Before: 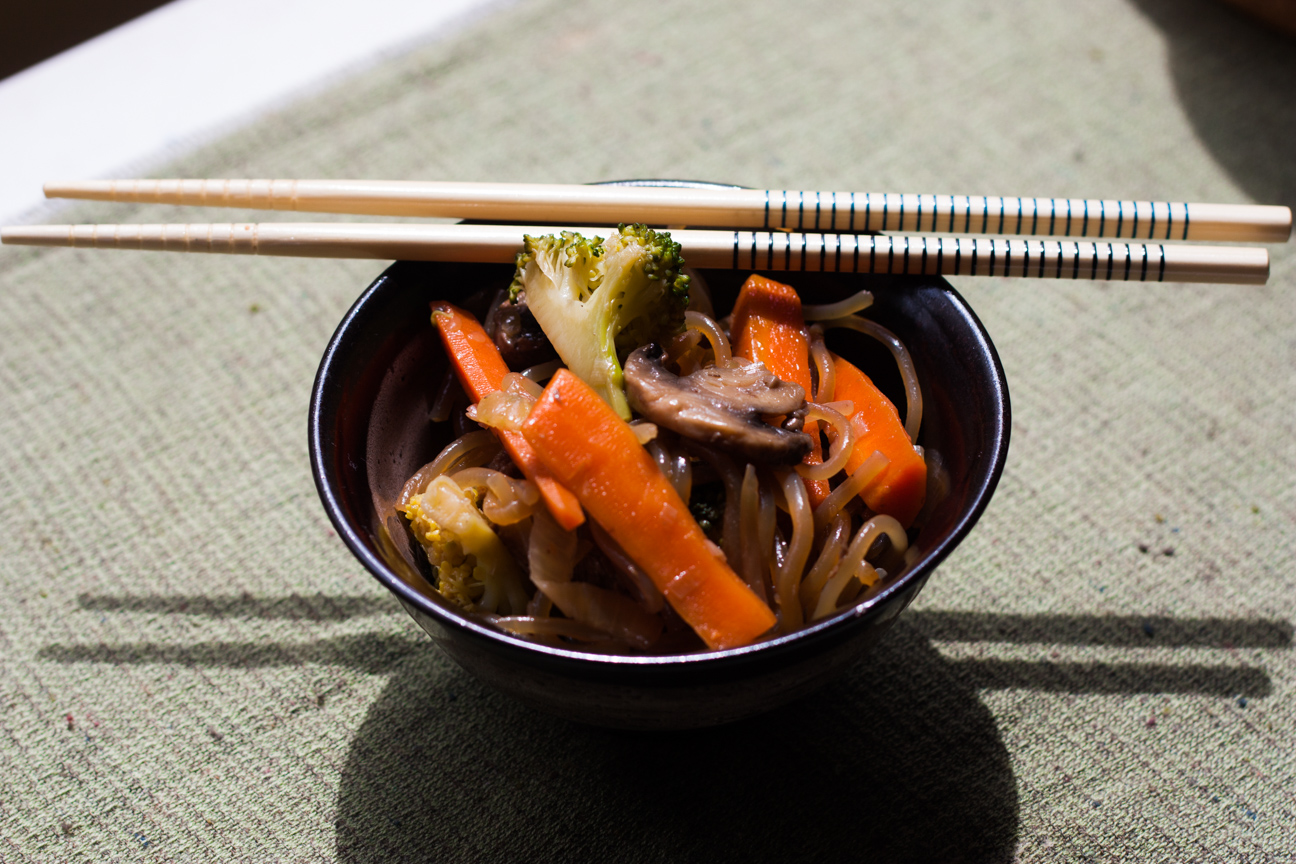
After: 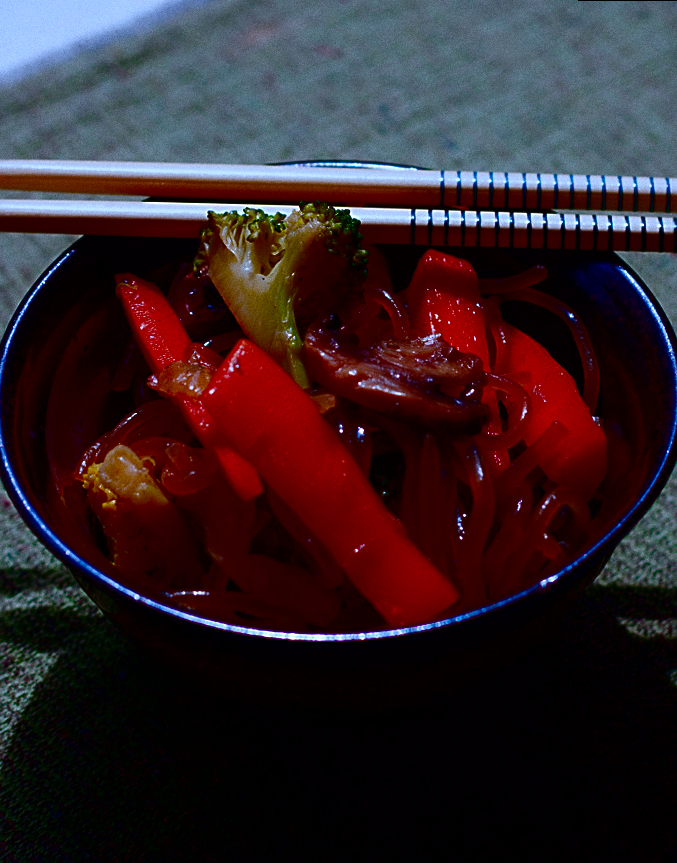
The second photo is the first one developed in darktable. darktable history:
white balance: red 1.004, blue 1.024
crop and rotate: left 22.516%, right 21.234%
color calibration: x 0.37, y 0.377, temperature 4289.93 K
exposure: exposure -0.157 EV, compensate highlight preservation false
rotate and perspective: rotation 0.215°, lens shift (vertical) -0.139, crop left 0.069, crop right 0.939, crop top 0.002, crop bottom 0.996
sharpen: on, module defaults
contrast brightness saturation: brightness -1, saturation 1
grain: coarseness 0.09 ISO
